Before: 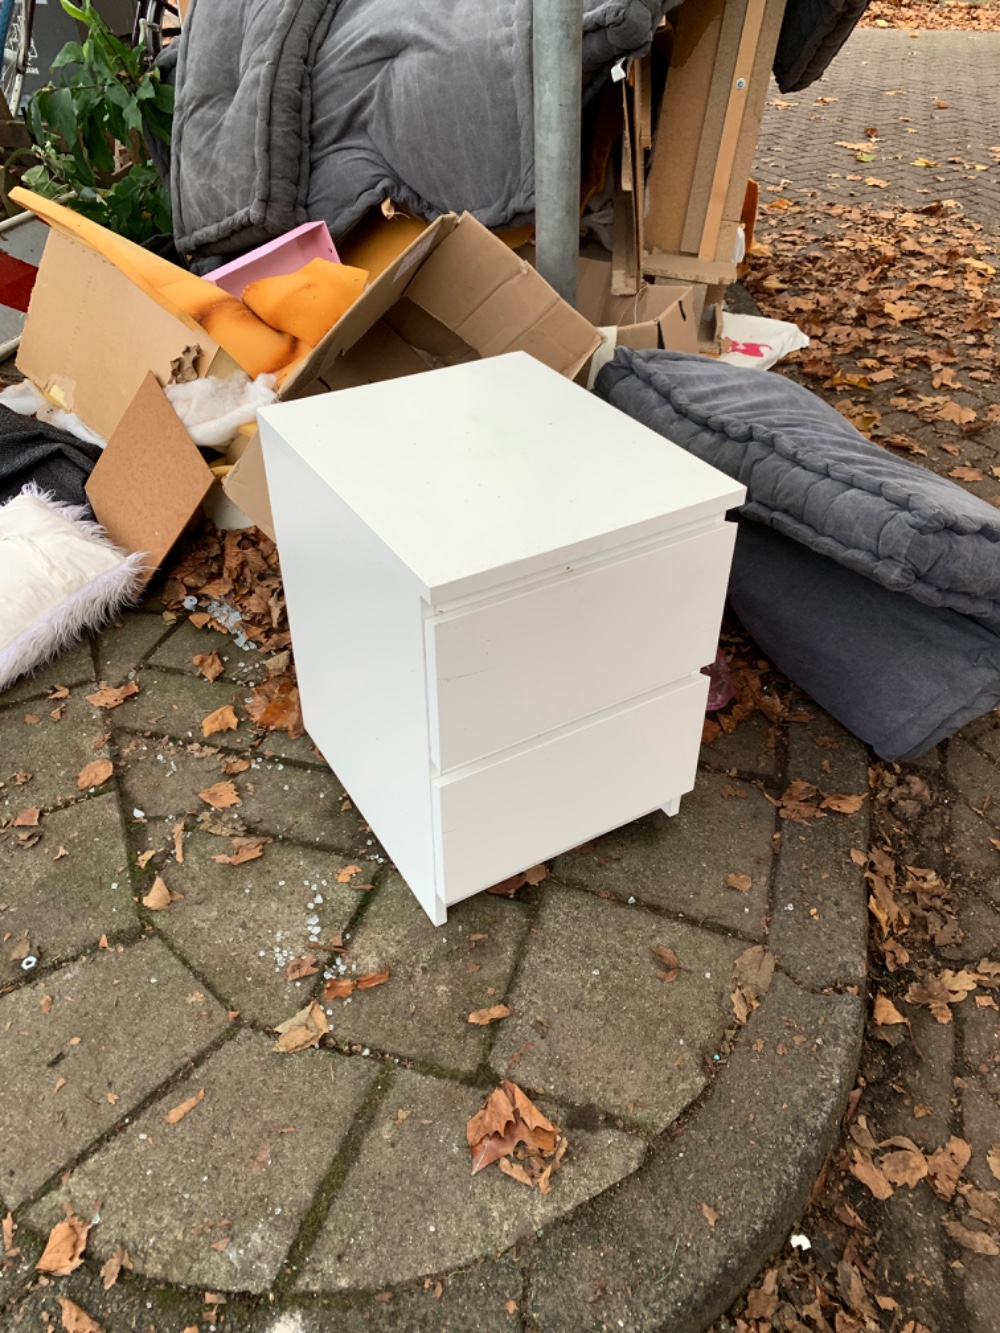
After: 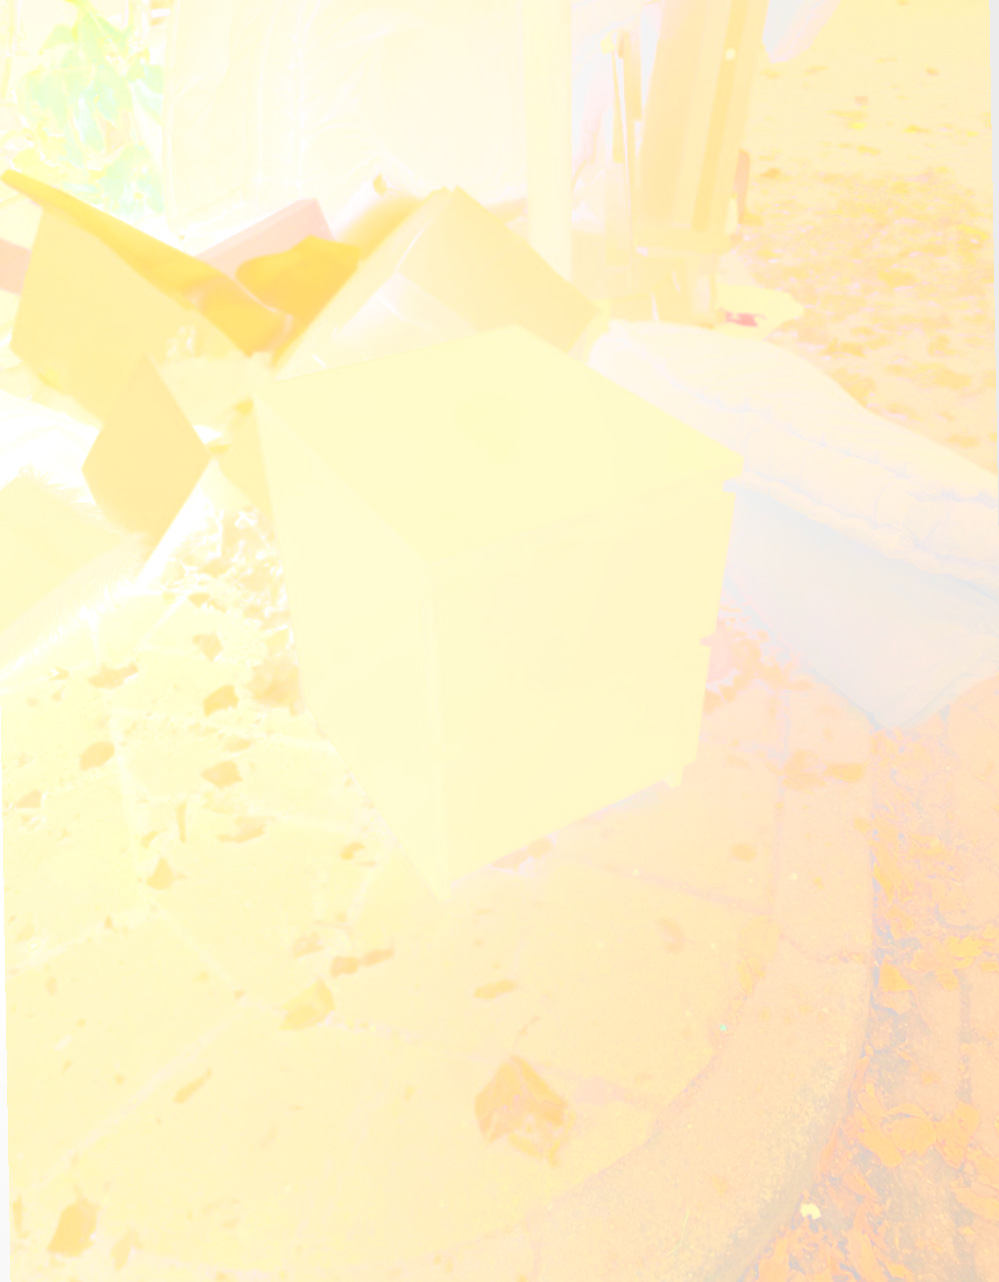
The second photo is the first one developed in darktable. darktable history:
white balance: red 1.123, blue 0.83
bloom: size 85%, threshold 5%, strength 85%
rotate and perspective: rotation -1°, crop left 0.011, crop right 0.989, crop top 0.025, crop bottom 0.975
